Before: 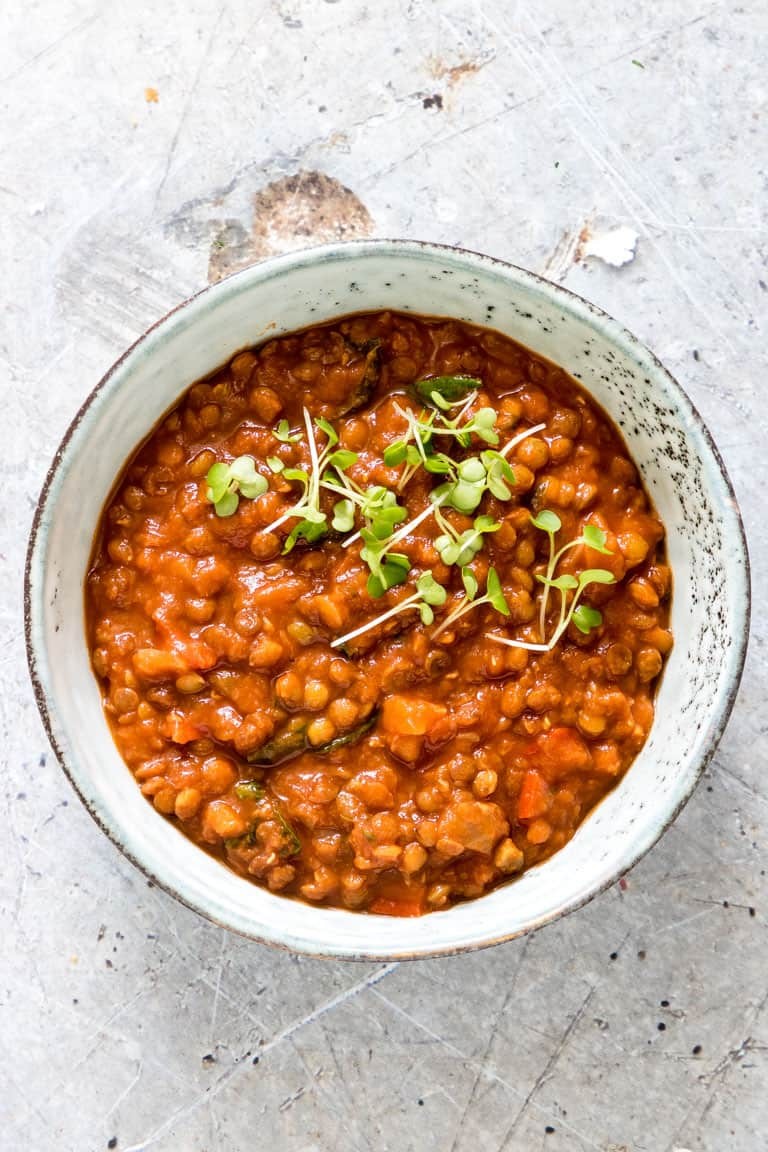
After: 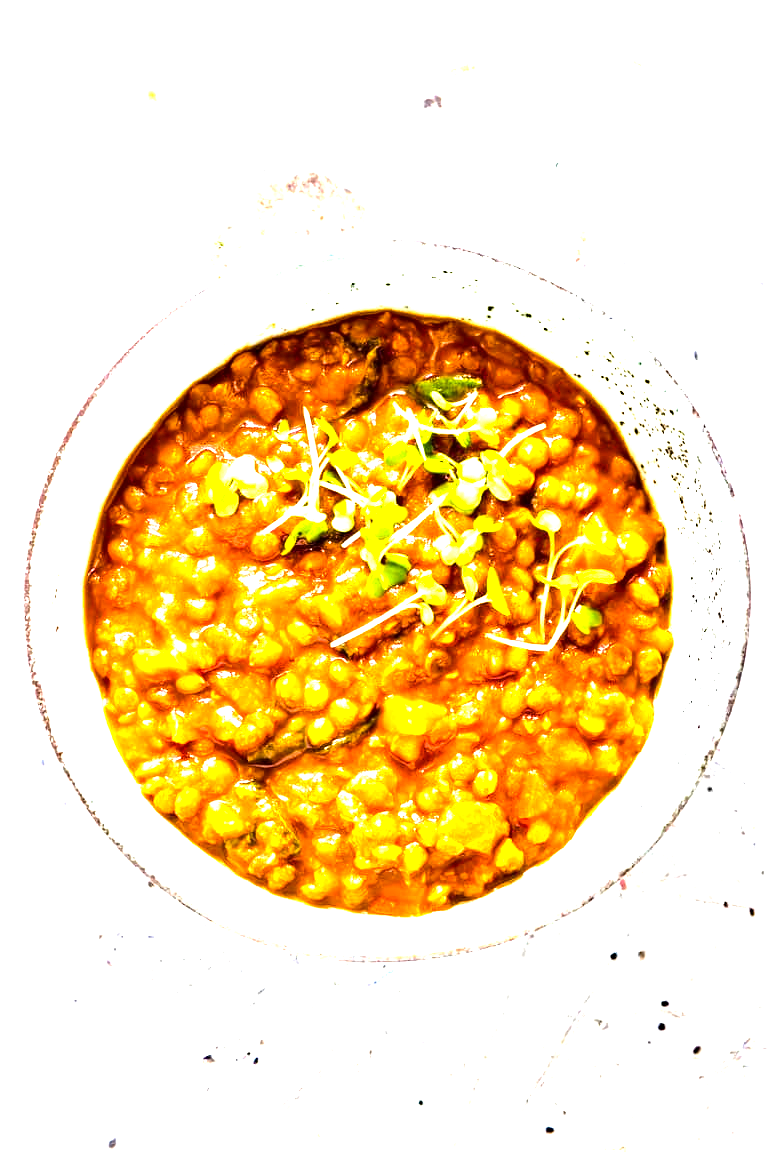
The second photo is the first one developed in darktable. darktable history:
haze removal: compatibility mode true, adaptive false
exposure: black level correction 0.001, exposure 1.652 EV, compensate highlight preservation false
tone equalizer: -8 EV -0.768 EV, -7 EV -0.673 EV, -6 EV -0.603 EV, -5 EV -0.421 EV, -3 EV 0.394 EV, -2 EV 0.6 EV, -1 EV 0.688 EV, +0 EV 0.748 EV, edges refinement/feathering 500, mask exposure compensation -1.57 EV, preserve details no
color balance rgb: perceptual saturation grading › global saturation 19.591%, global vibrance 15.106%
